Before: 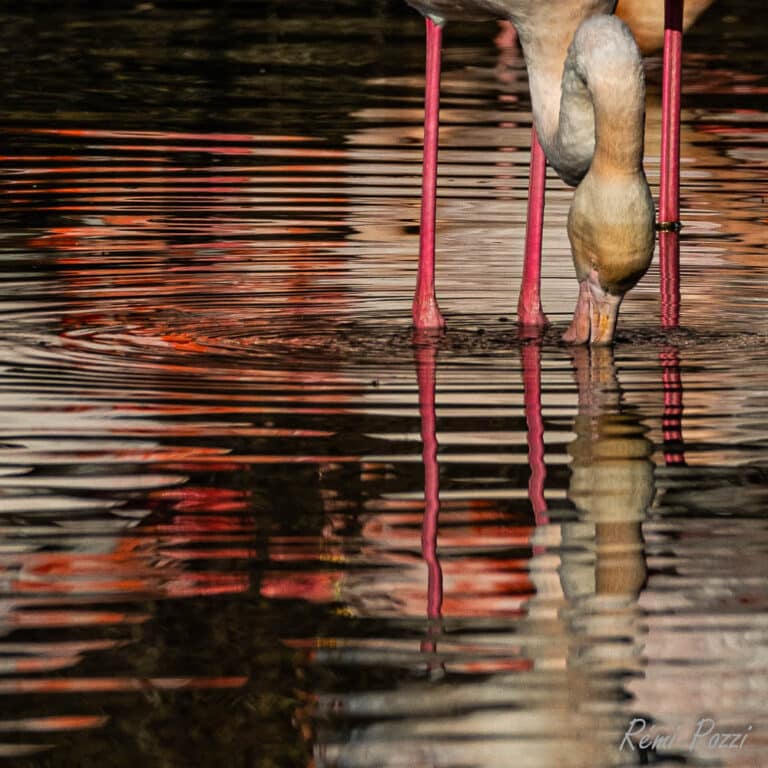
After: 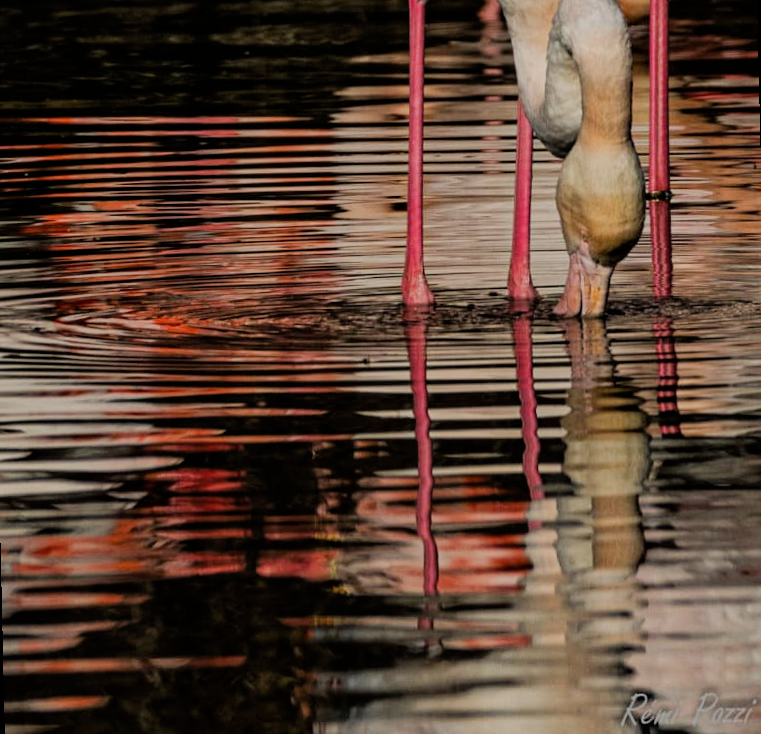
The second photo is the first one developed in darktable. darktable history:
rotate and perspective: rotation -1.32°, lens shift (horizontal) -0.031, crop left 0.015, crop right 0.985, crop top 0.047, crop bottom 0.982
filmic rgb: black relative exposure -7.65 EV, white relative exposure 4.56 EV, hardness 3.61
